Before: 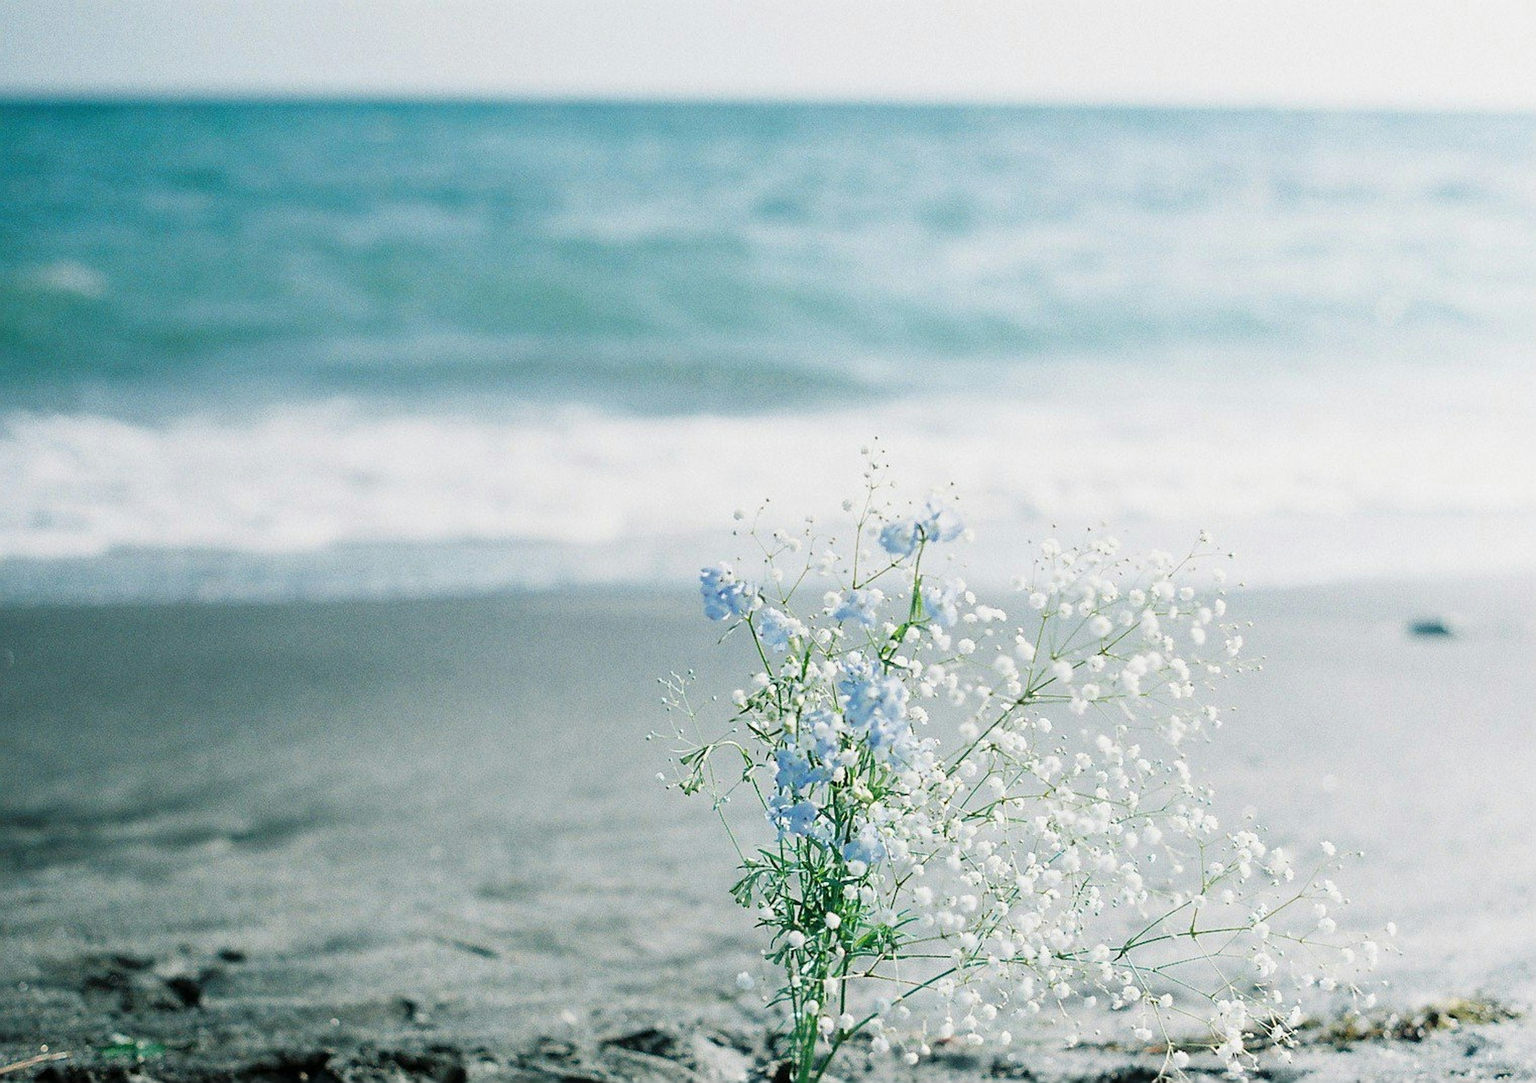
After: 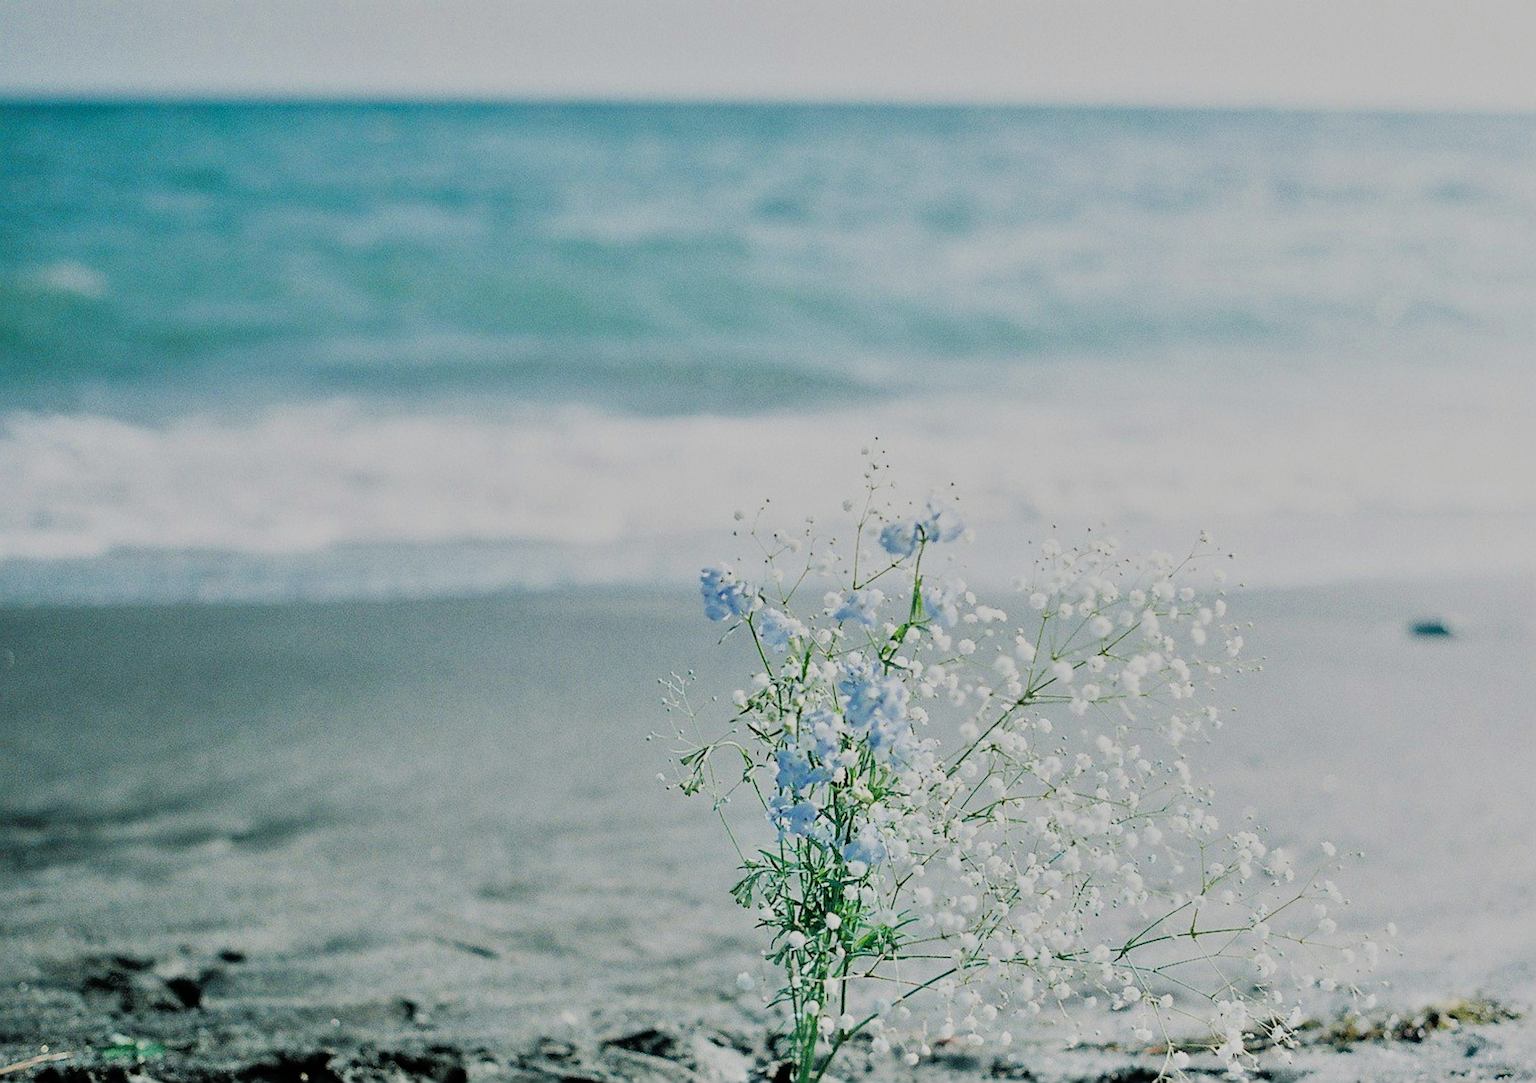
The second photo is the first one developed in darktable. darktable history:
filmic rgb: black relative exposure -7.65 EV, white relative exposure 4.56 EV, hardness 3.61, contrast 1.061
shadows and highlights: highlights color adjustment 77.9%, low approximation 0.01, soften with gaussian
exposure: compensate exposure bias true, compensate highlight preservation false
